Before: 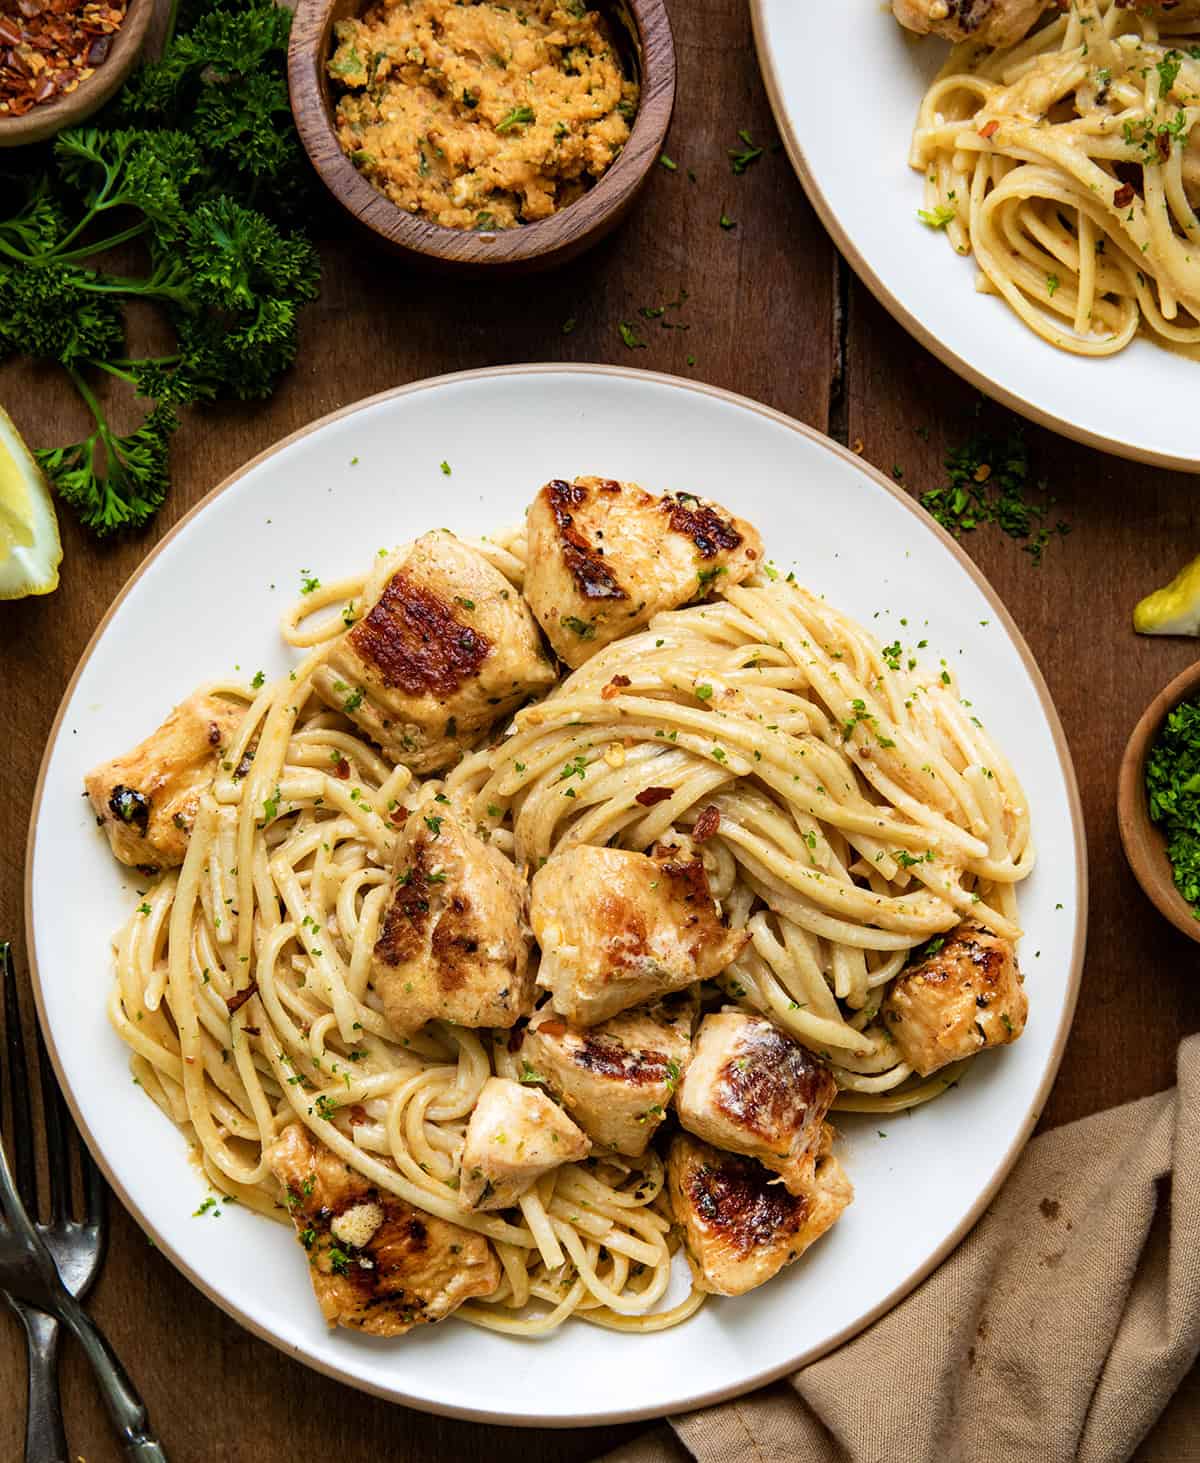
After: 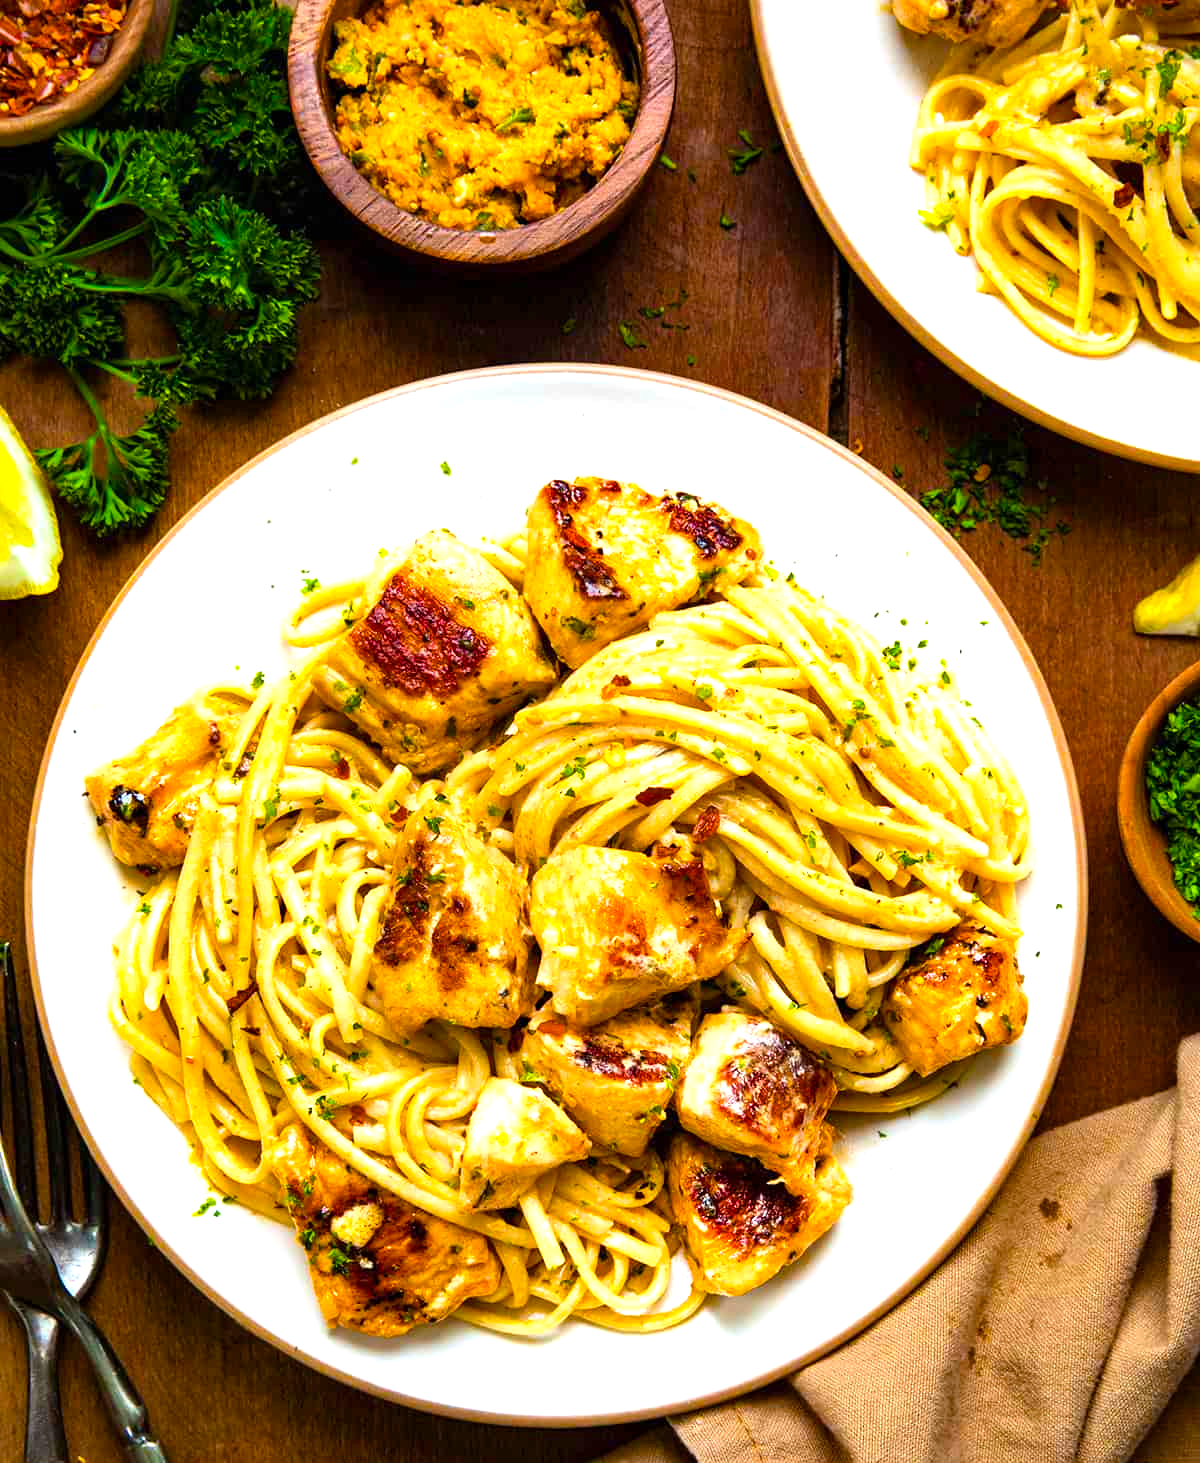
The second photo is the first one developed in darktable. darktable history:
exposure: exposure 0.6 EV, compensate highlight preservation false
color balance rgb: highlights gain › luminance 14.918%, perceptual saturation grading › global saturation 25.373%, global vibrance 20%
